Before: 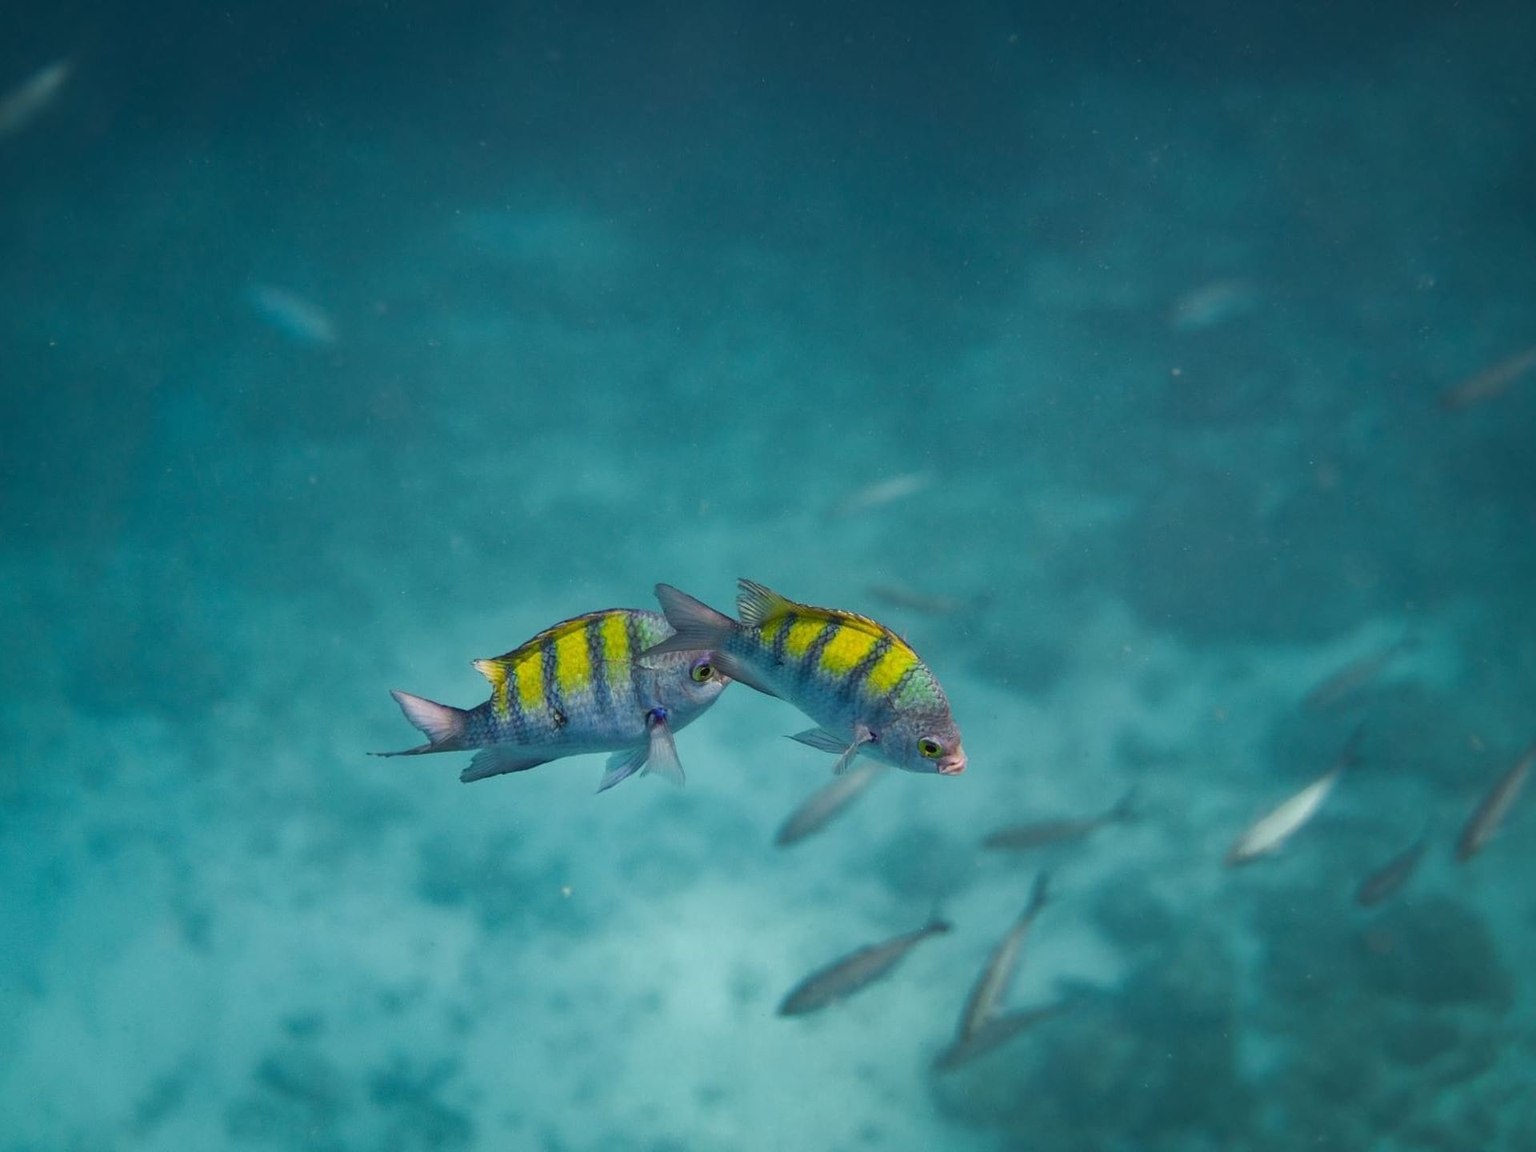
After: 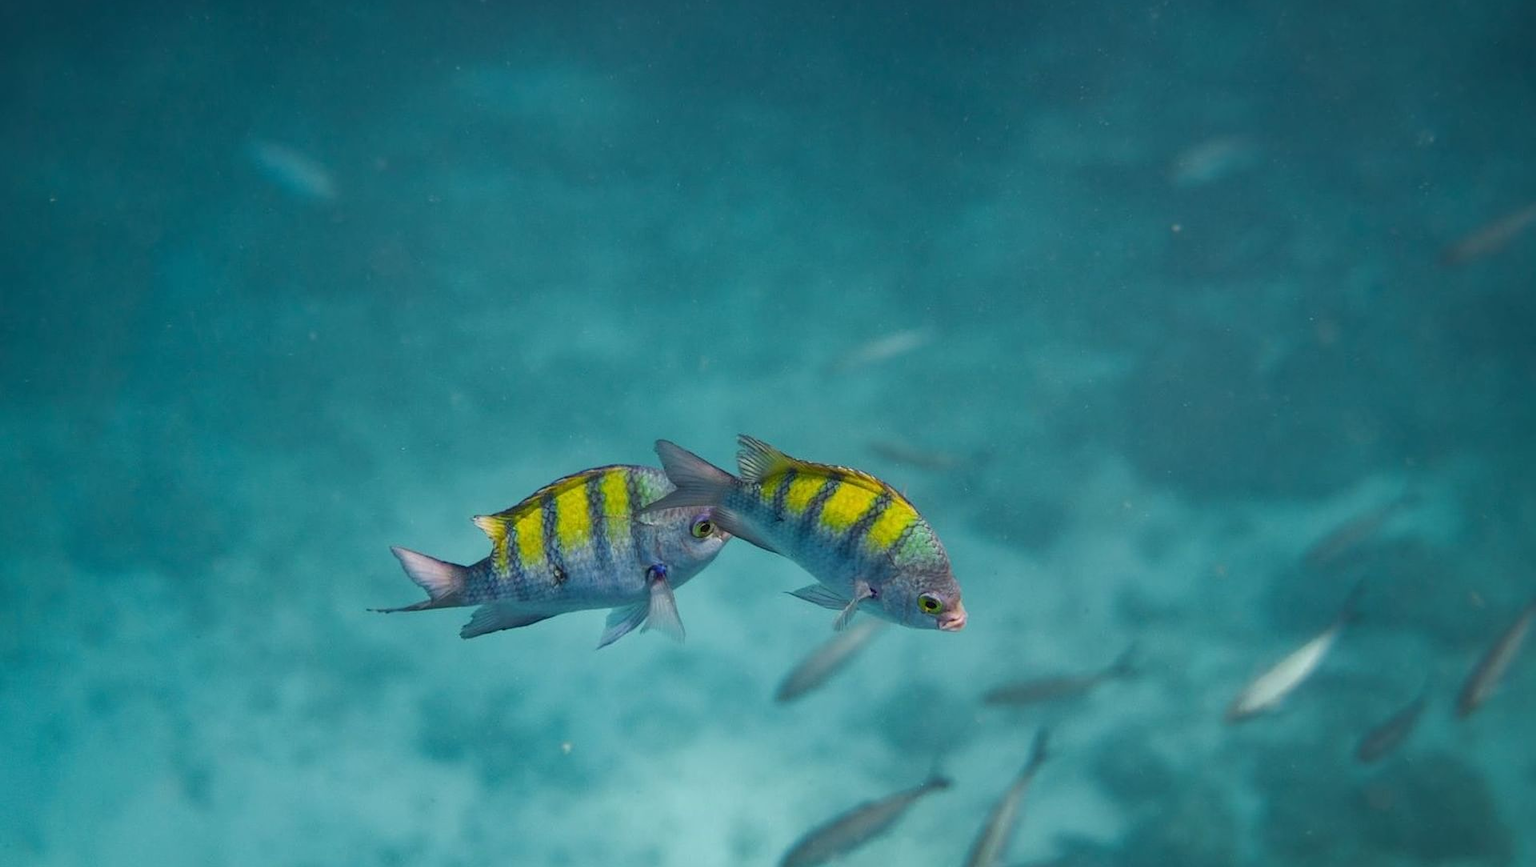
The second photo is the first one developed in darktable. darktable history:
crop and rotate: top 12.519%, bottom 12.176%
